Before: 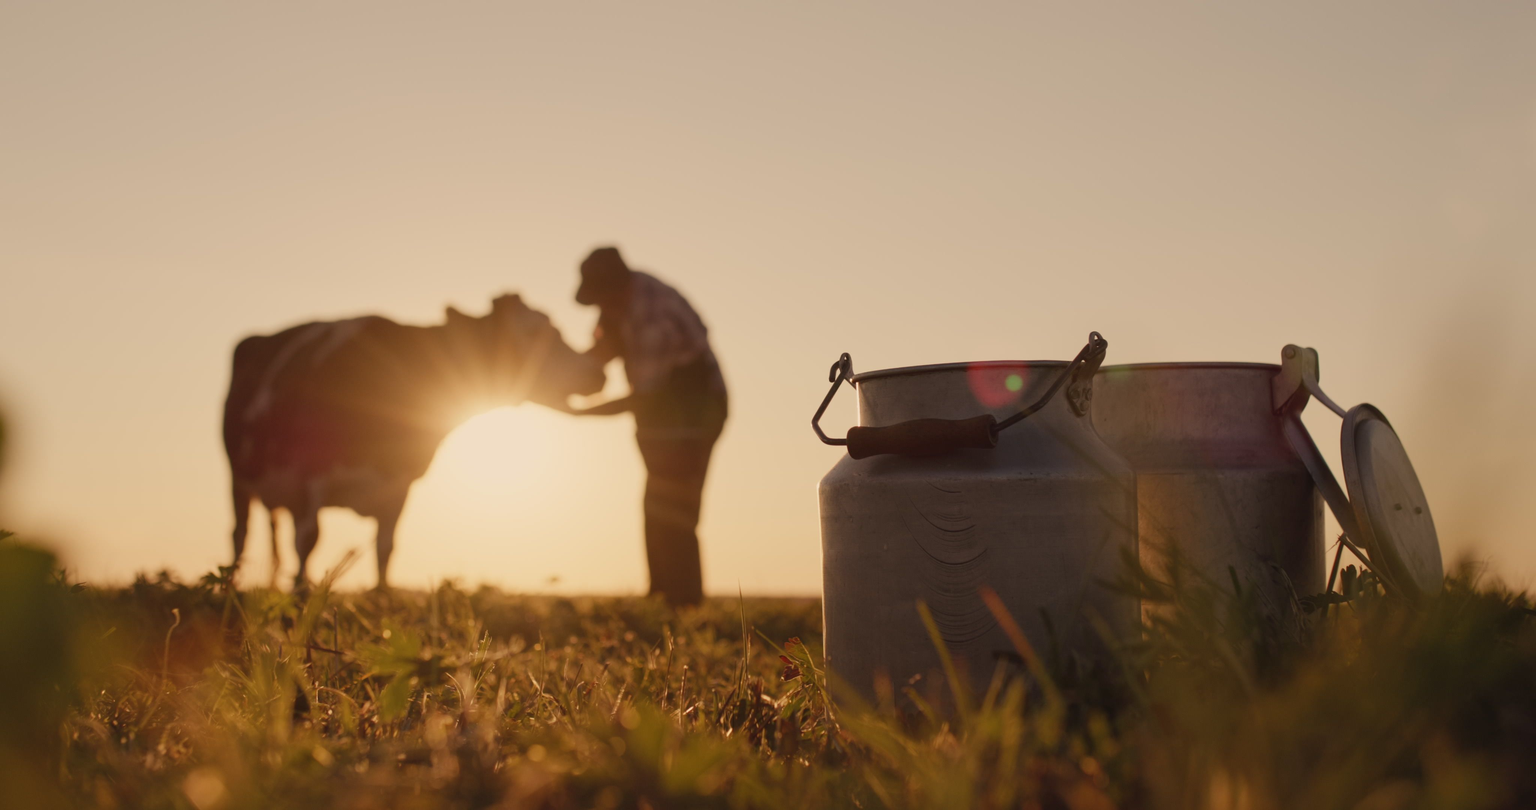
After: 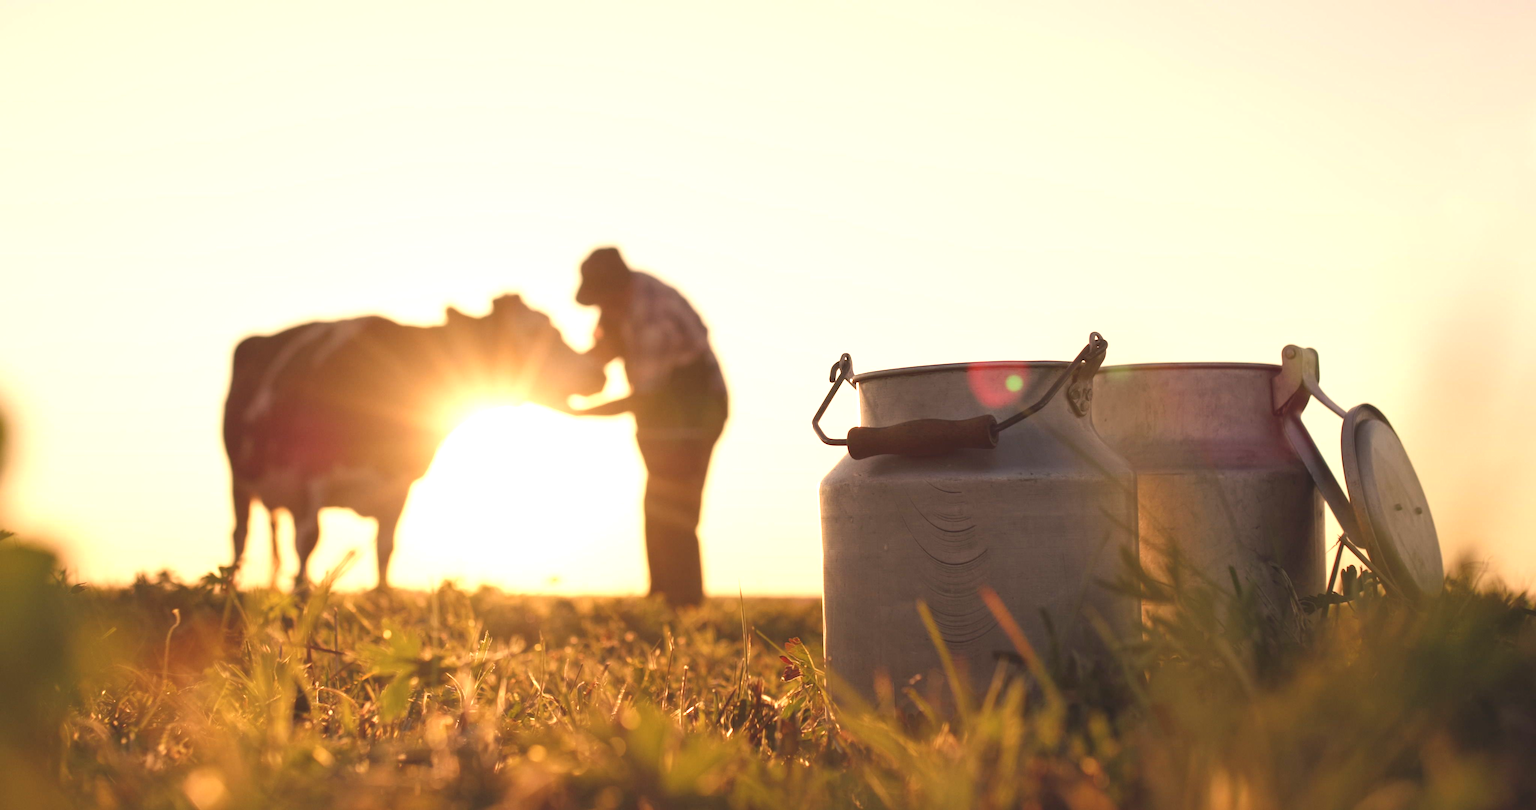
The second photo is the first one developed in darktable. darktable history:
exposure: black level correction -0.002, exposure 1.336 EV, compensate highlight preservation false
